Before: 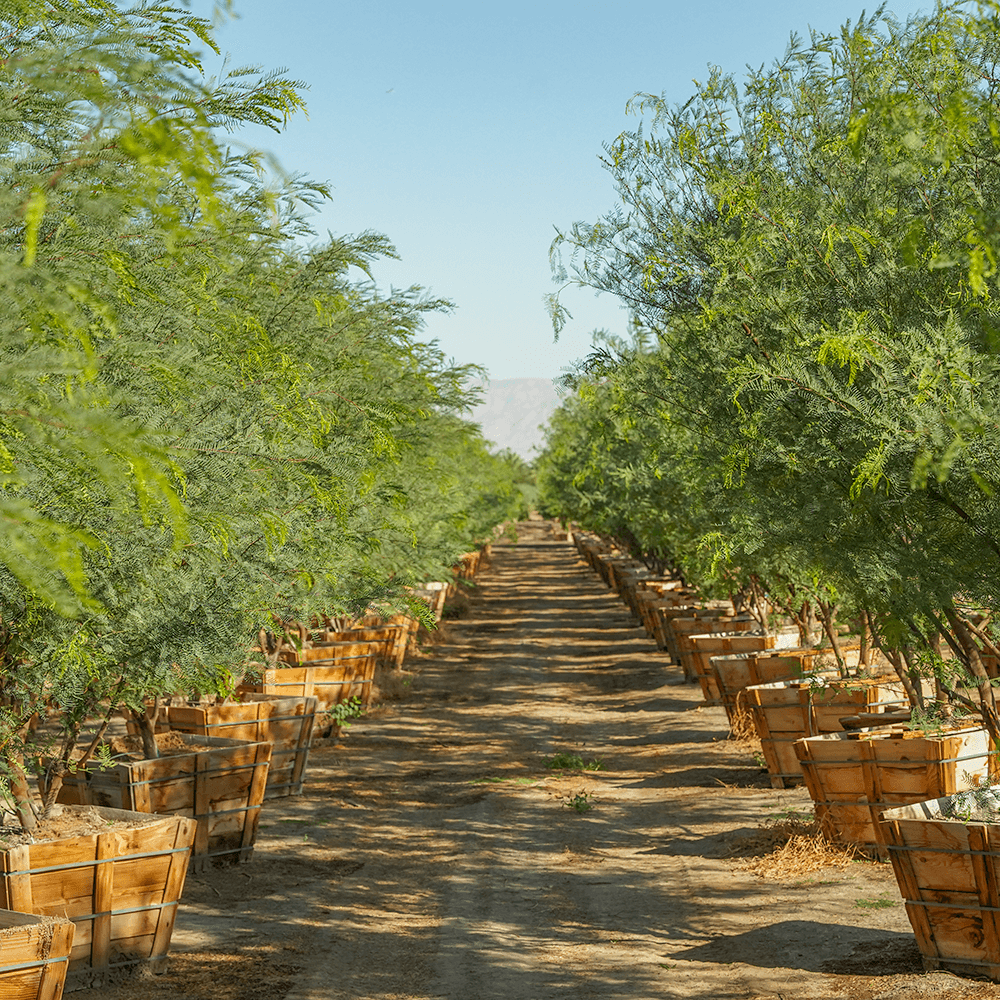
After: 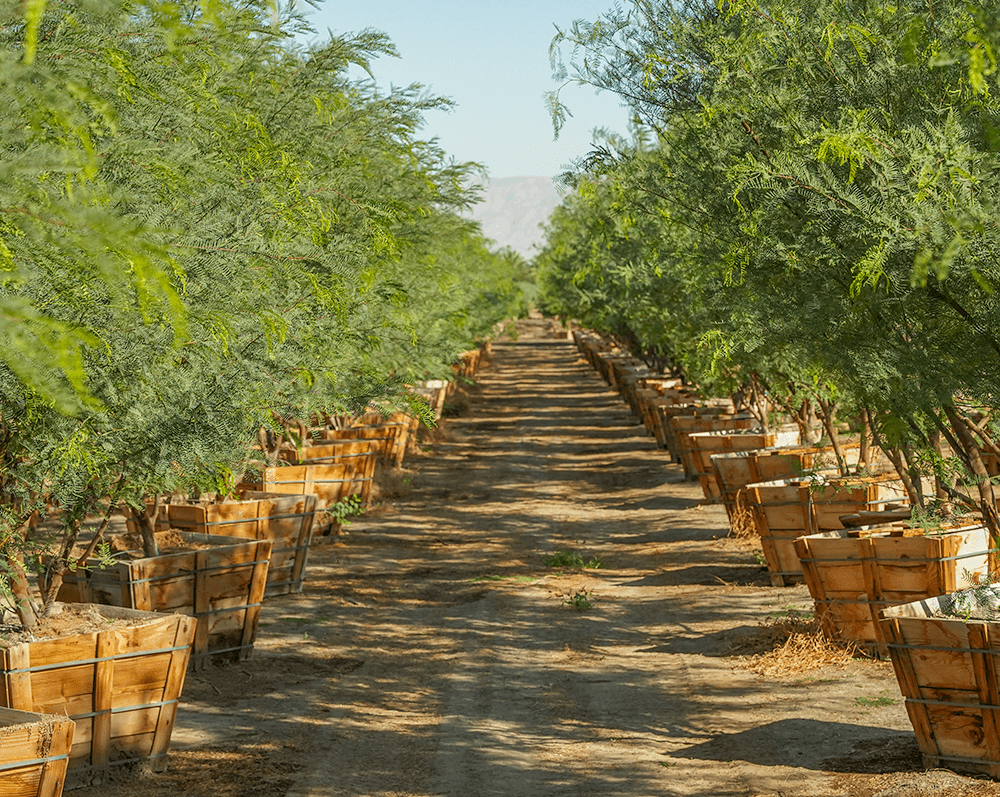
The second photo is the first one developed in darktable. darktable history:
crop and rotate: top 20.213%
tone equalizer: edges refinement/feathering 500, mask exposure compensation -1.57 EV, preserve details no
